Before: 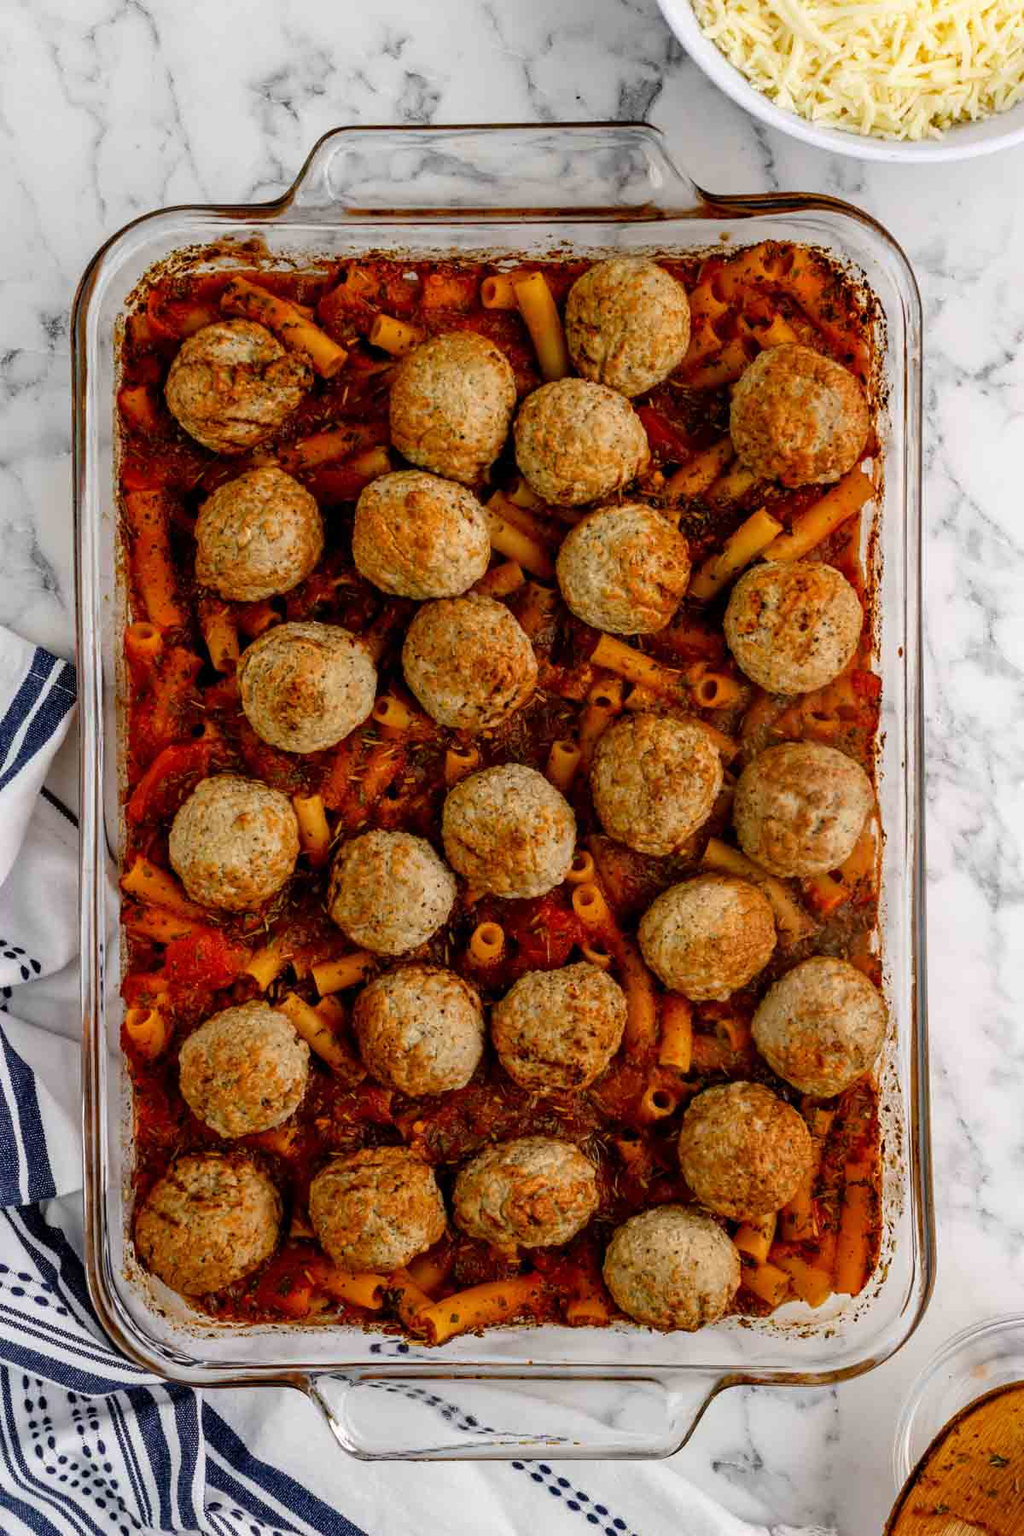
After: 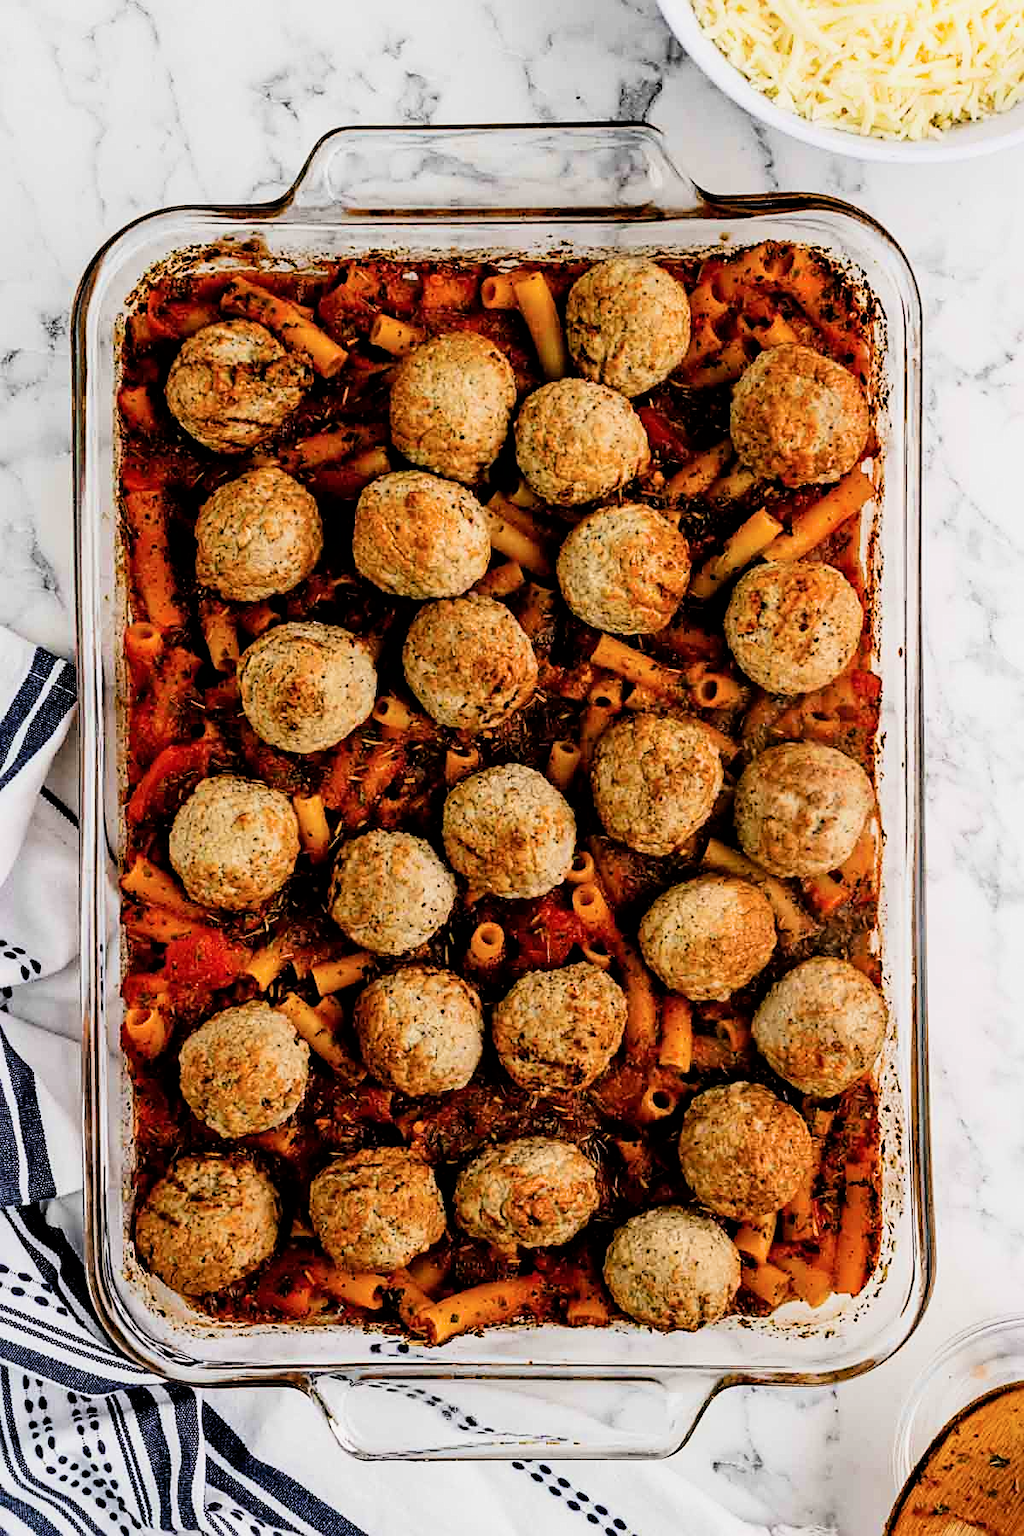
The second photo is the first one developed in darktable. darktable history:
filmic rgb: black relative exposure -5 EV, hardness 2.88, contrast 1.5
exposure: black level correction 0, exposure 0.4 EV, compensate exposure bias true, compensate highlight preservation false
sharpen: on, module defaults
